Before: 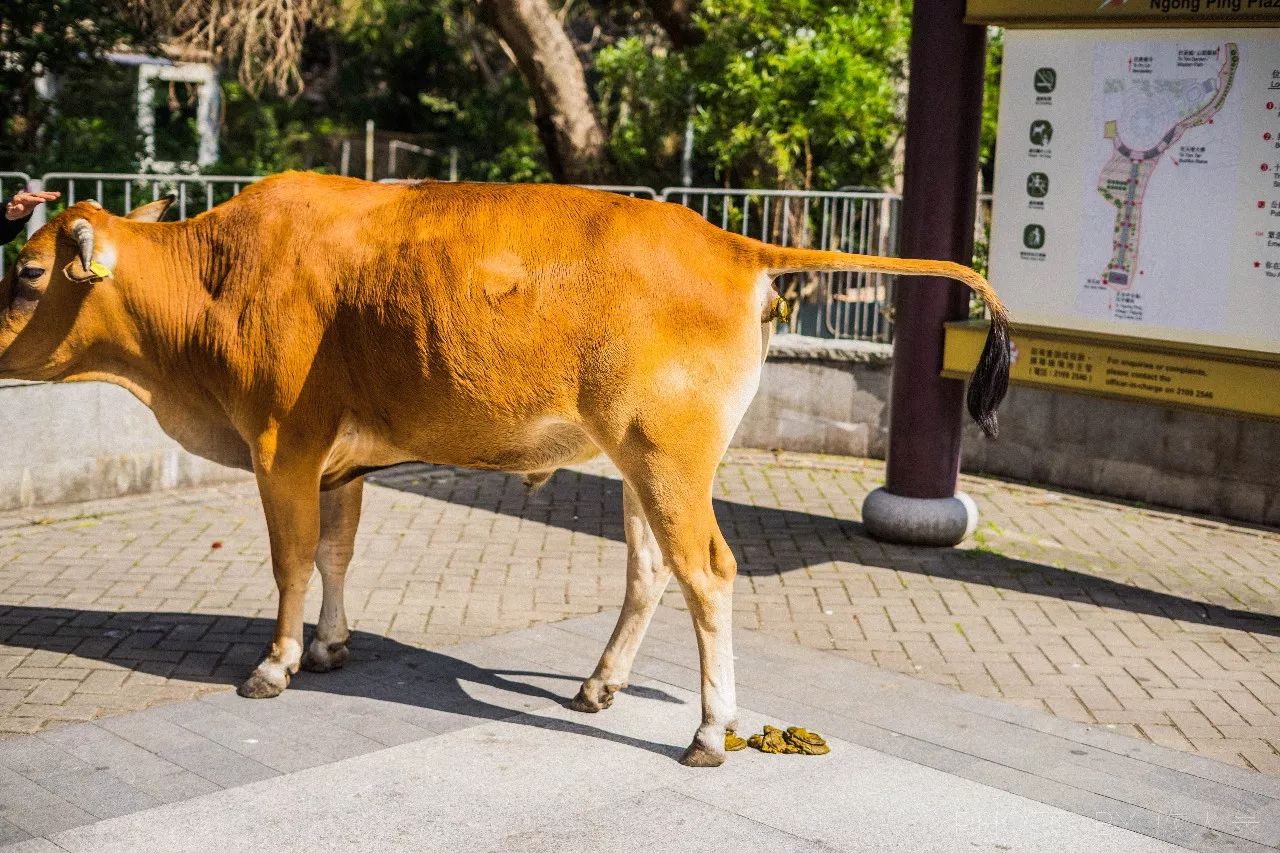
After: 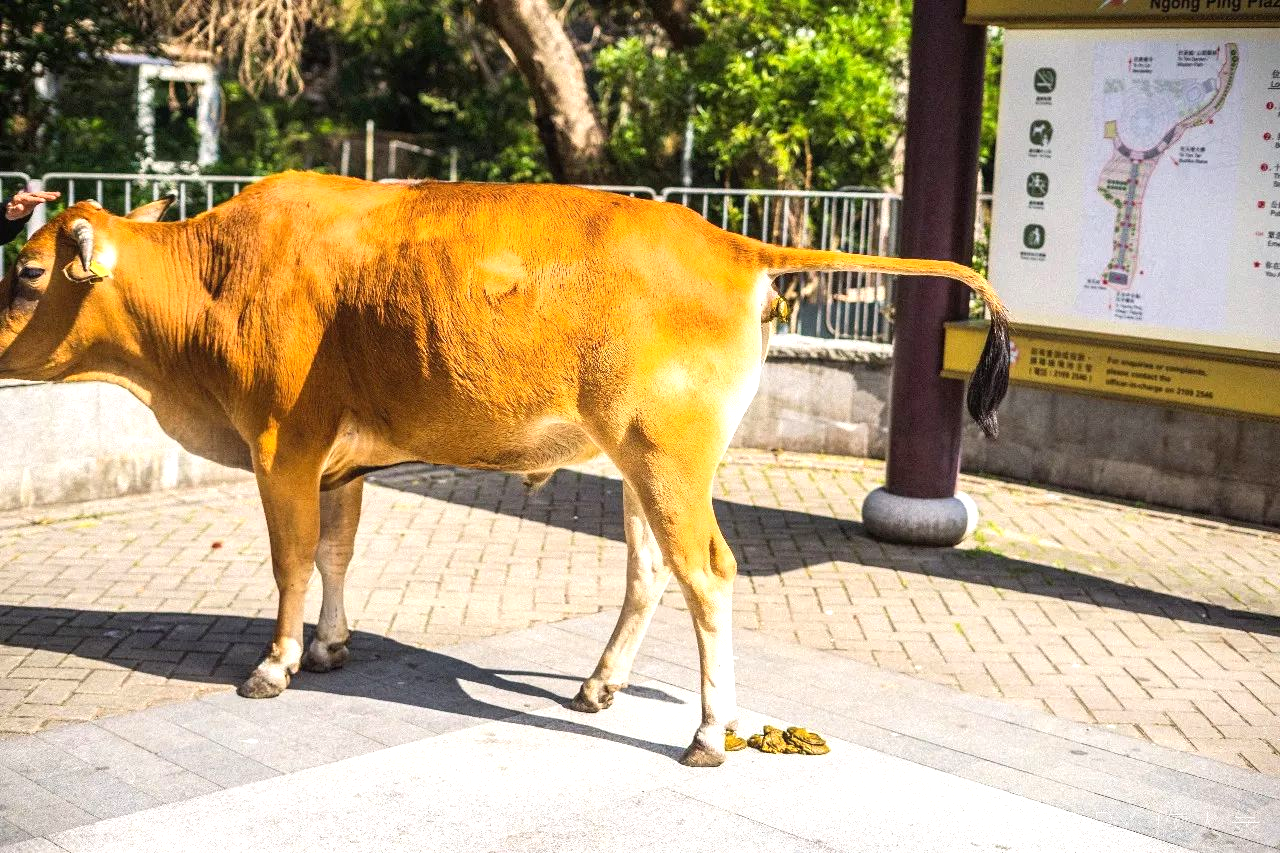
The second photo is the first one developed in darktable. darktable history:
contrast equalizer: y [[0.514, 0.573, 0.581, 0.508, 0.5, 0.5], [0.5 ×6], [0.5 ×6], [0 ×6], [0 ×6]], mix -0.217
exposure: exposure 0.699 EV, compensate exposure bias true, compensate highlight preservation false
